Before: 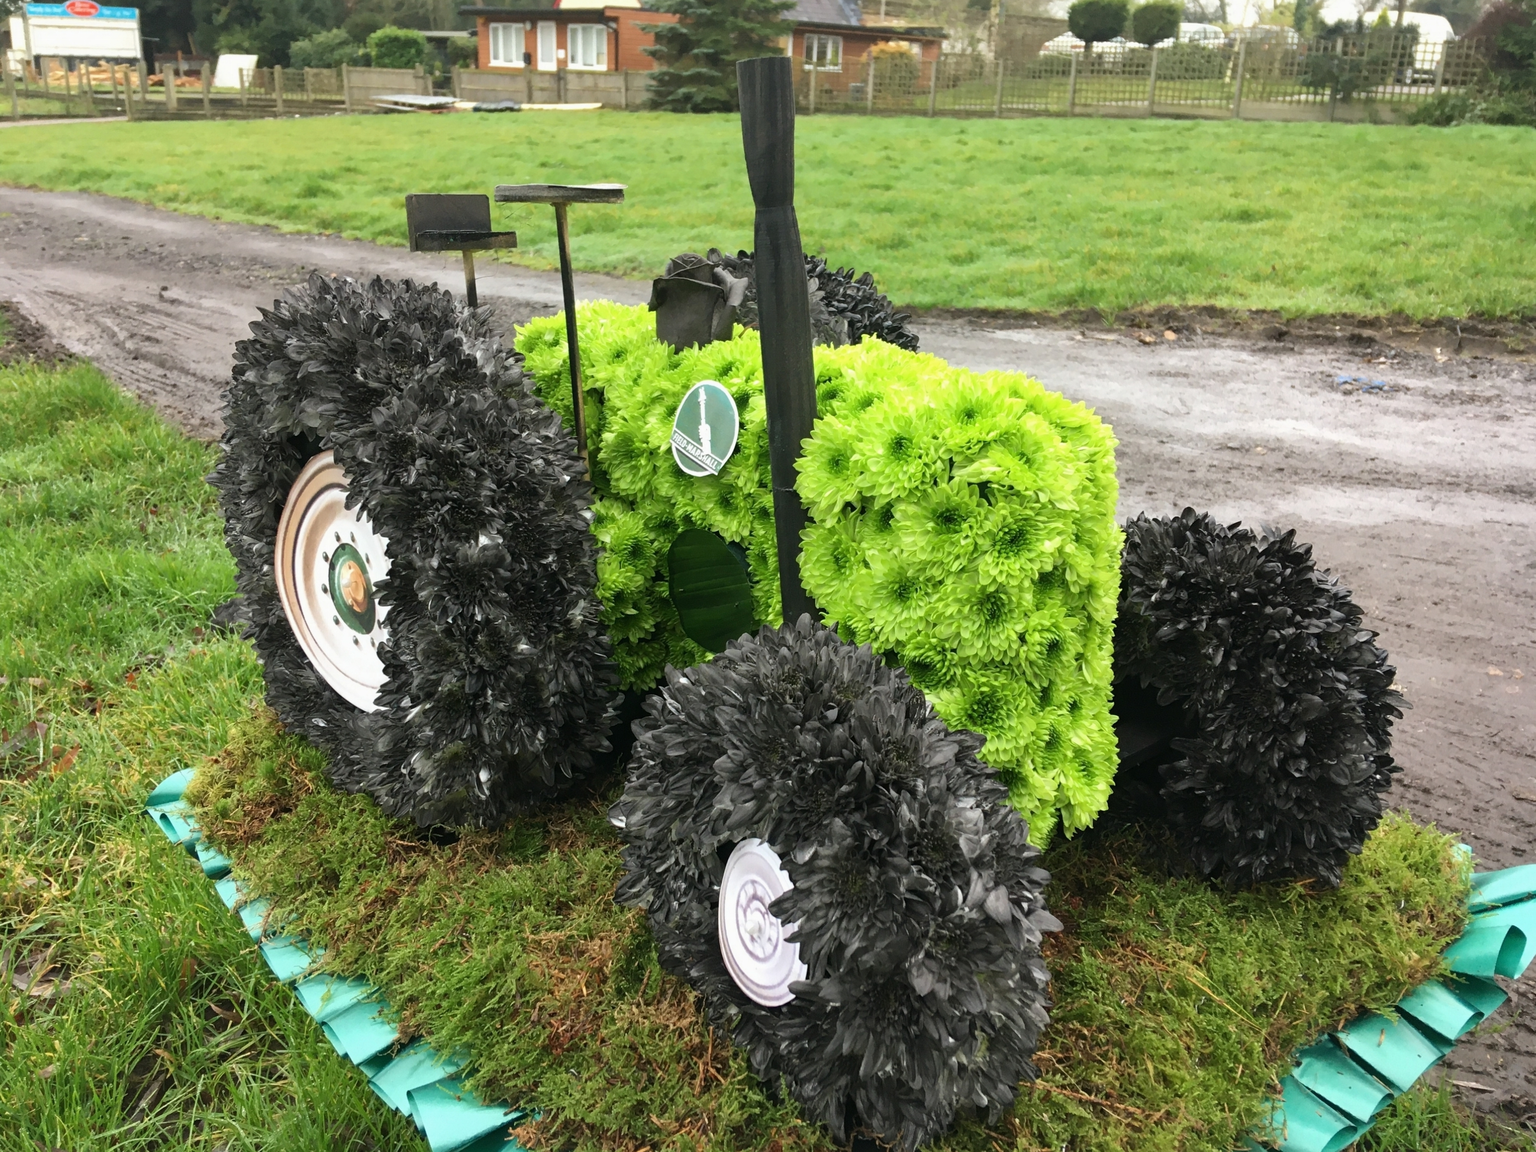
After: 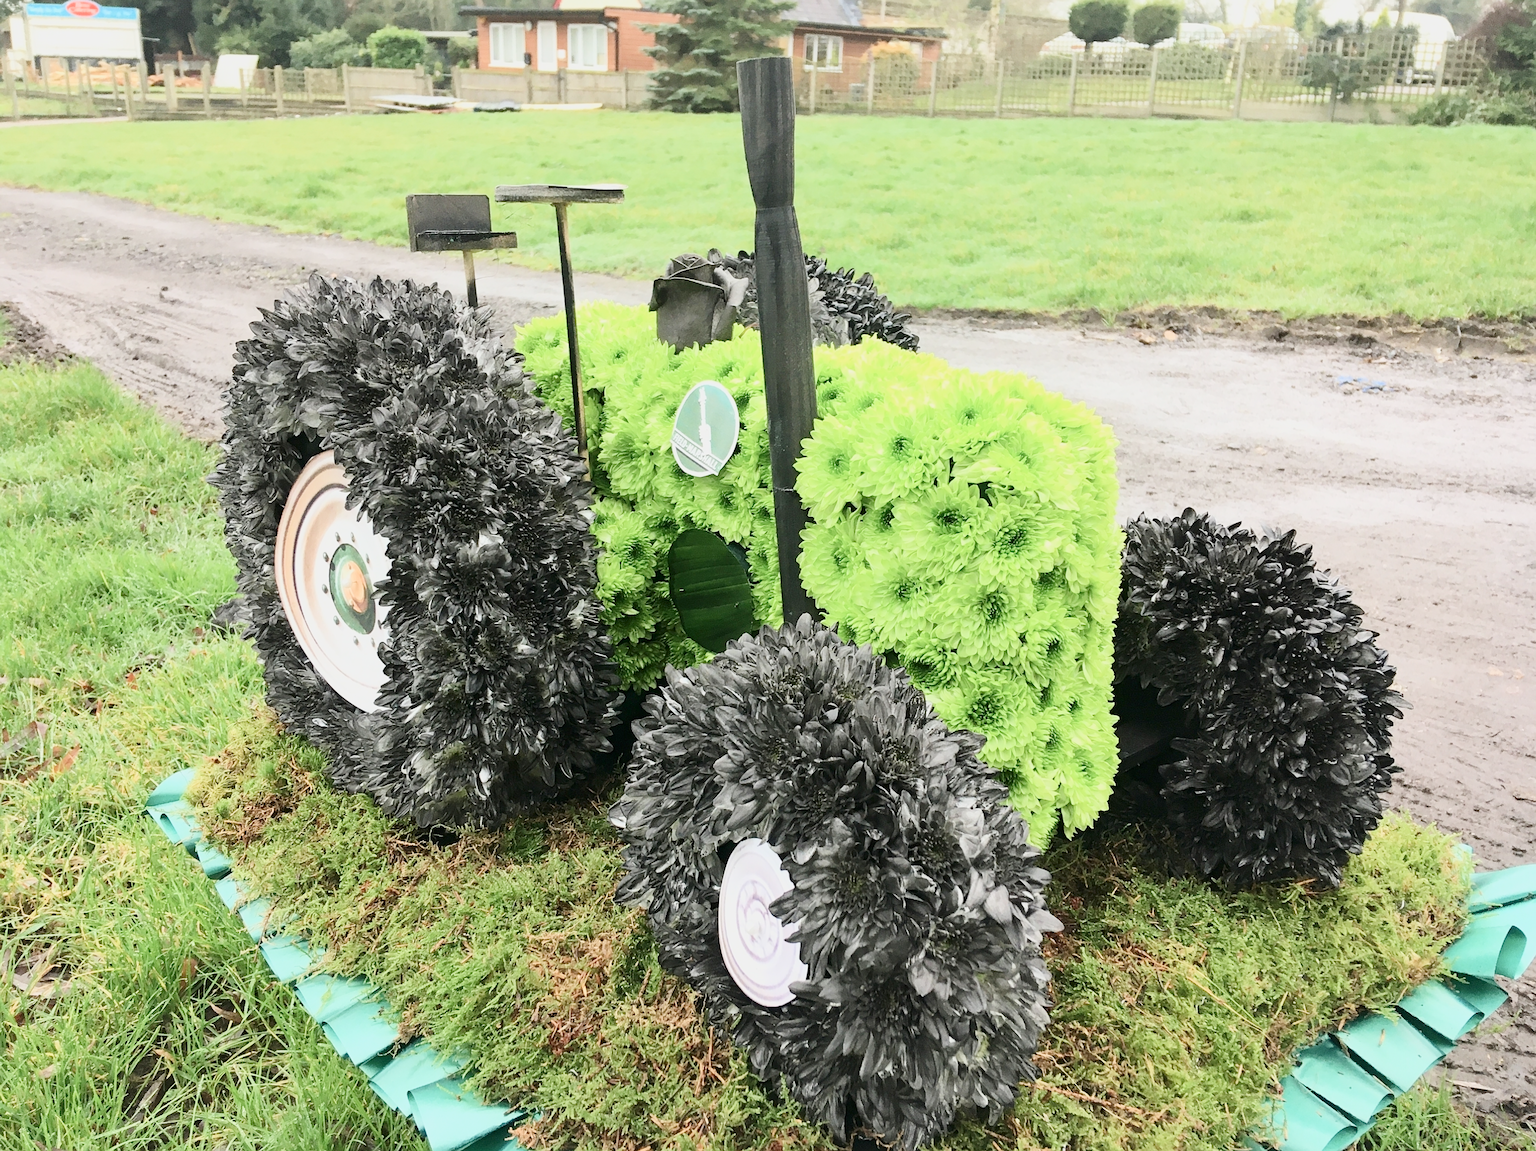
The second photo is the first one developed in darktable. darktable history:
filmic rgb: middle gray luminance 2.54%, black relative exposure -9.98 EV, white relative exposure 6.98 EV, threshold 3.05 EV, dynamic range scaling 10.46%, target black luminance 0%, hardness 3.18, latitude 44.22%, contrast 0.674, highlights saturation mix 5.46%, shadows ↔ highlights balance 13.79%, enable highlight reconstruction true
sharpen: on, module defaults
contrast brightness saturation: contrast 0.373, brightness 0.1
exposure: black level correction 0, exposure 1.102 EV, compensate exposure bias true, compensate highlight preservation false
